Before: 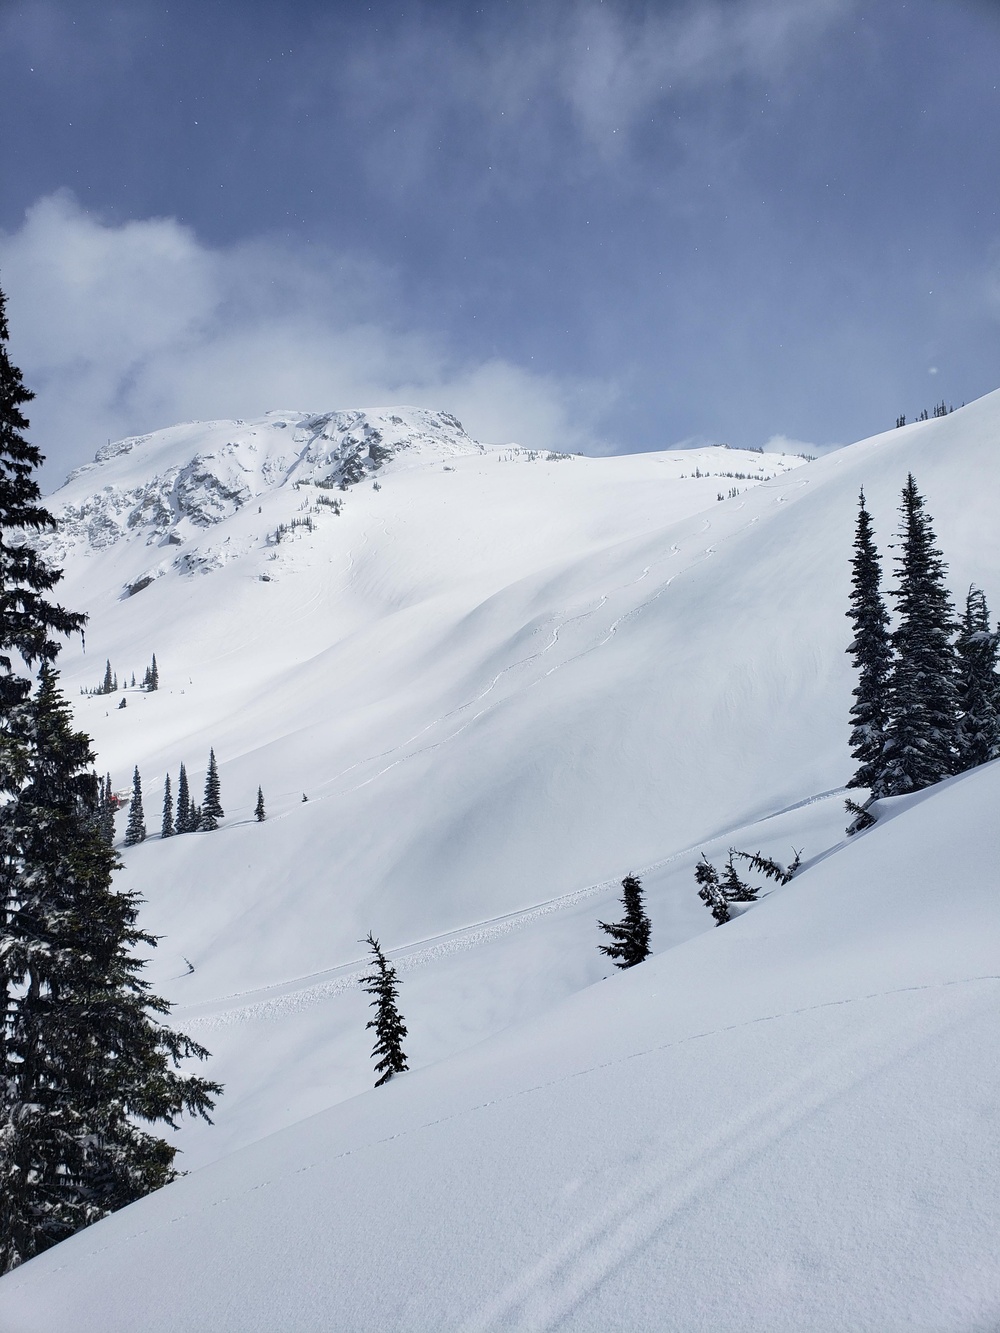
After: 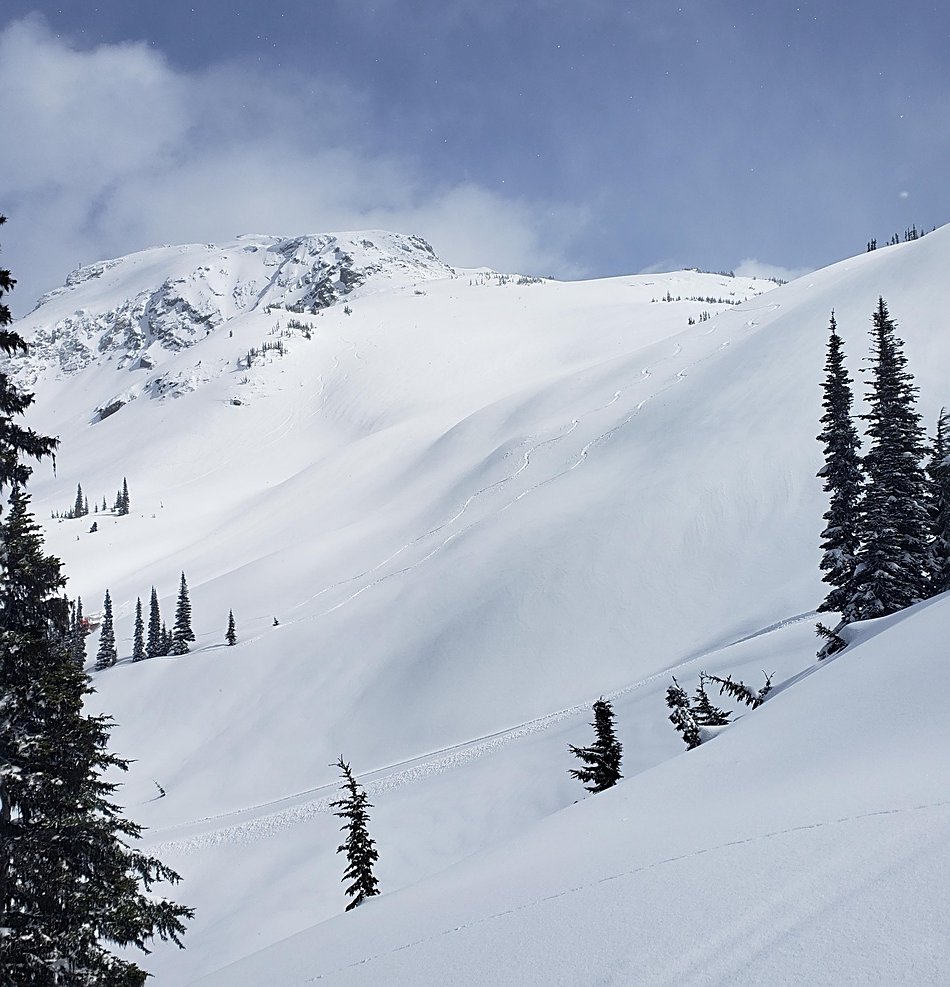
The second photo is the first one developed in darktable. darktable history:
bloom: size 3%, threshold 100%, strength 0%
sharpen: on, module defaults
crop and rotate: left 2.991%, top 13.302%, right 1.981%, bottom 12.636%
